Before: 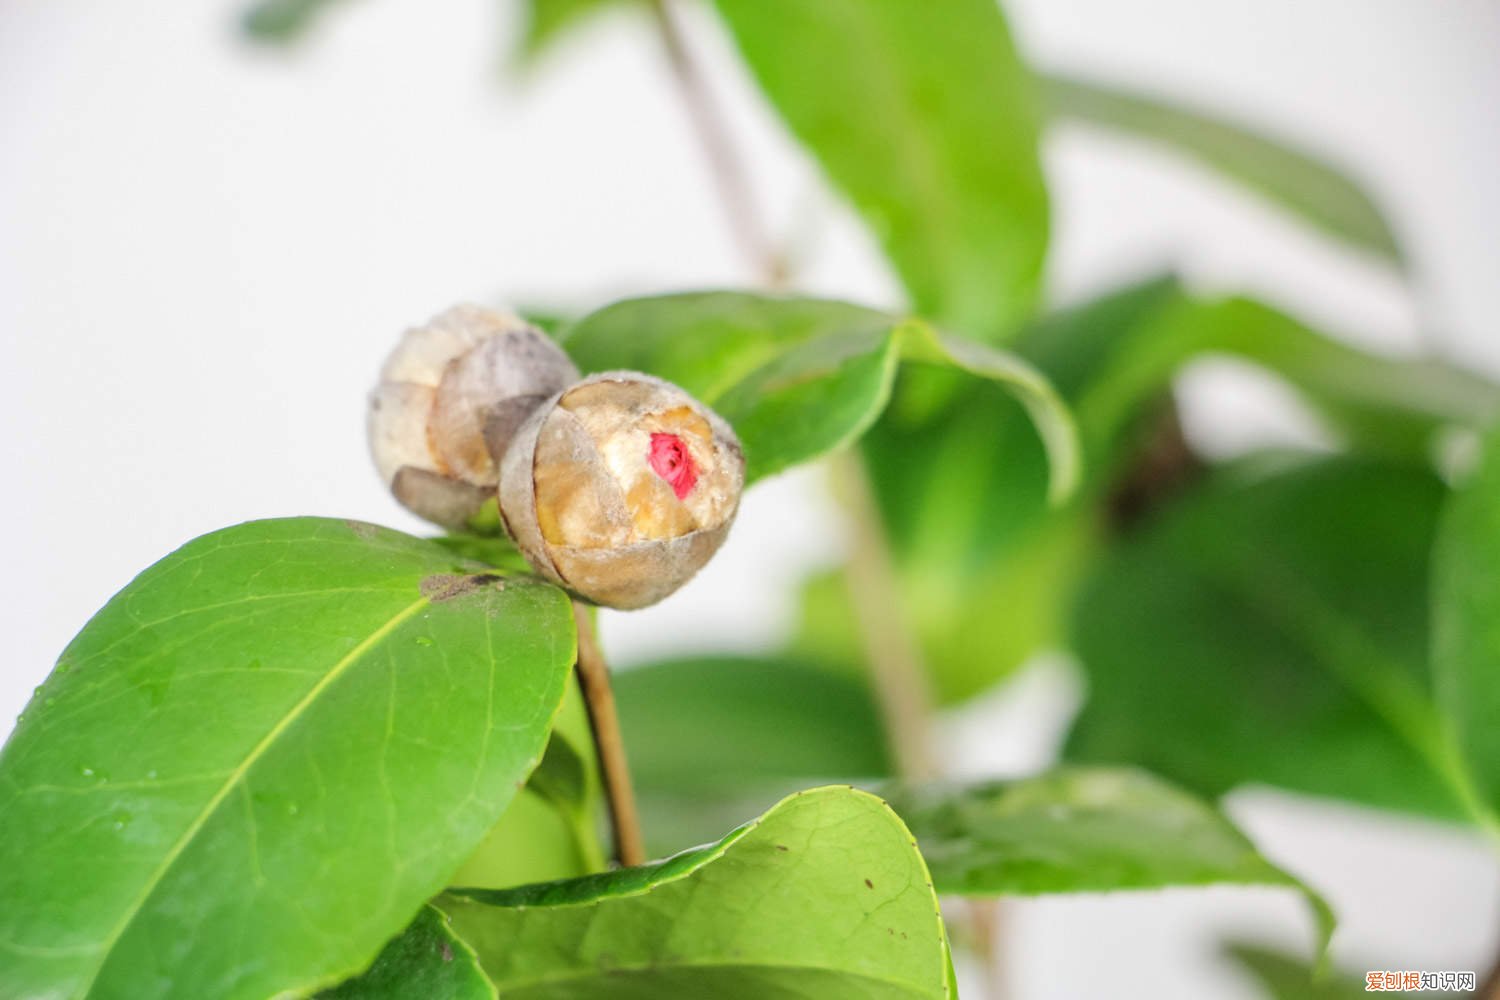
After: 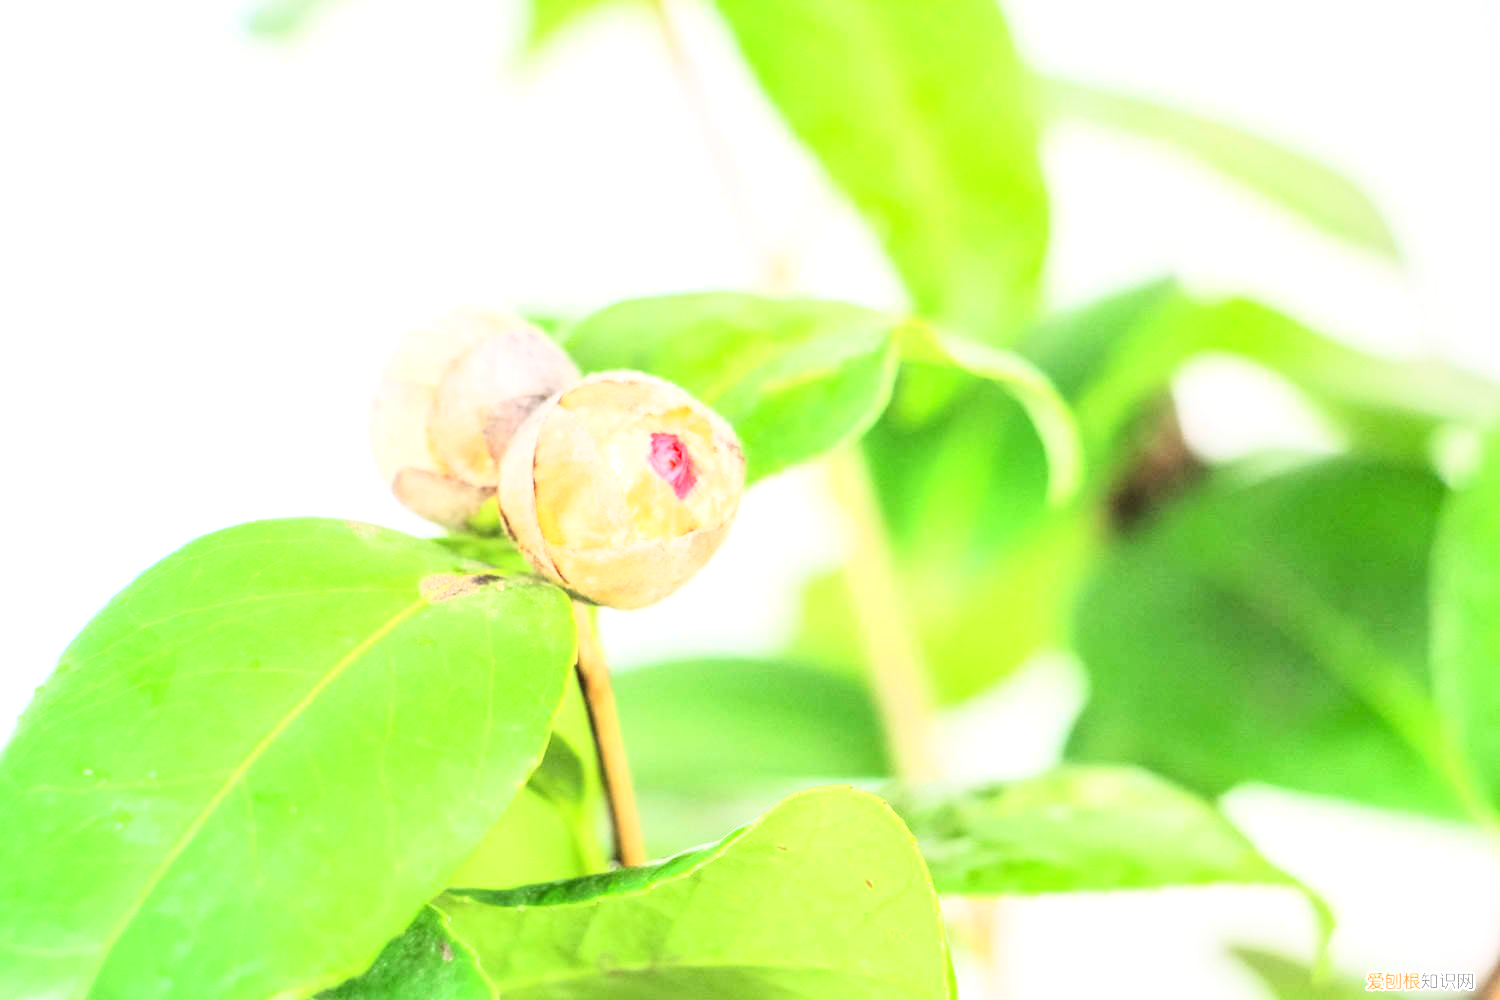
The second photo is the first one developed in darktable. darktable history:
base curve: curves: ch0 [(0, 0) (0.018, 0.026) (0.143, 0.37) (0.33, 0.731) (0.458, 0.853) (0.735, 0.965) (0.905, 0.986) (1, 1)]
exposure: black level correction 0, exposure 0.7 EV, compensate exposure bias true, compensate highlight preservation false
